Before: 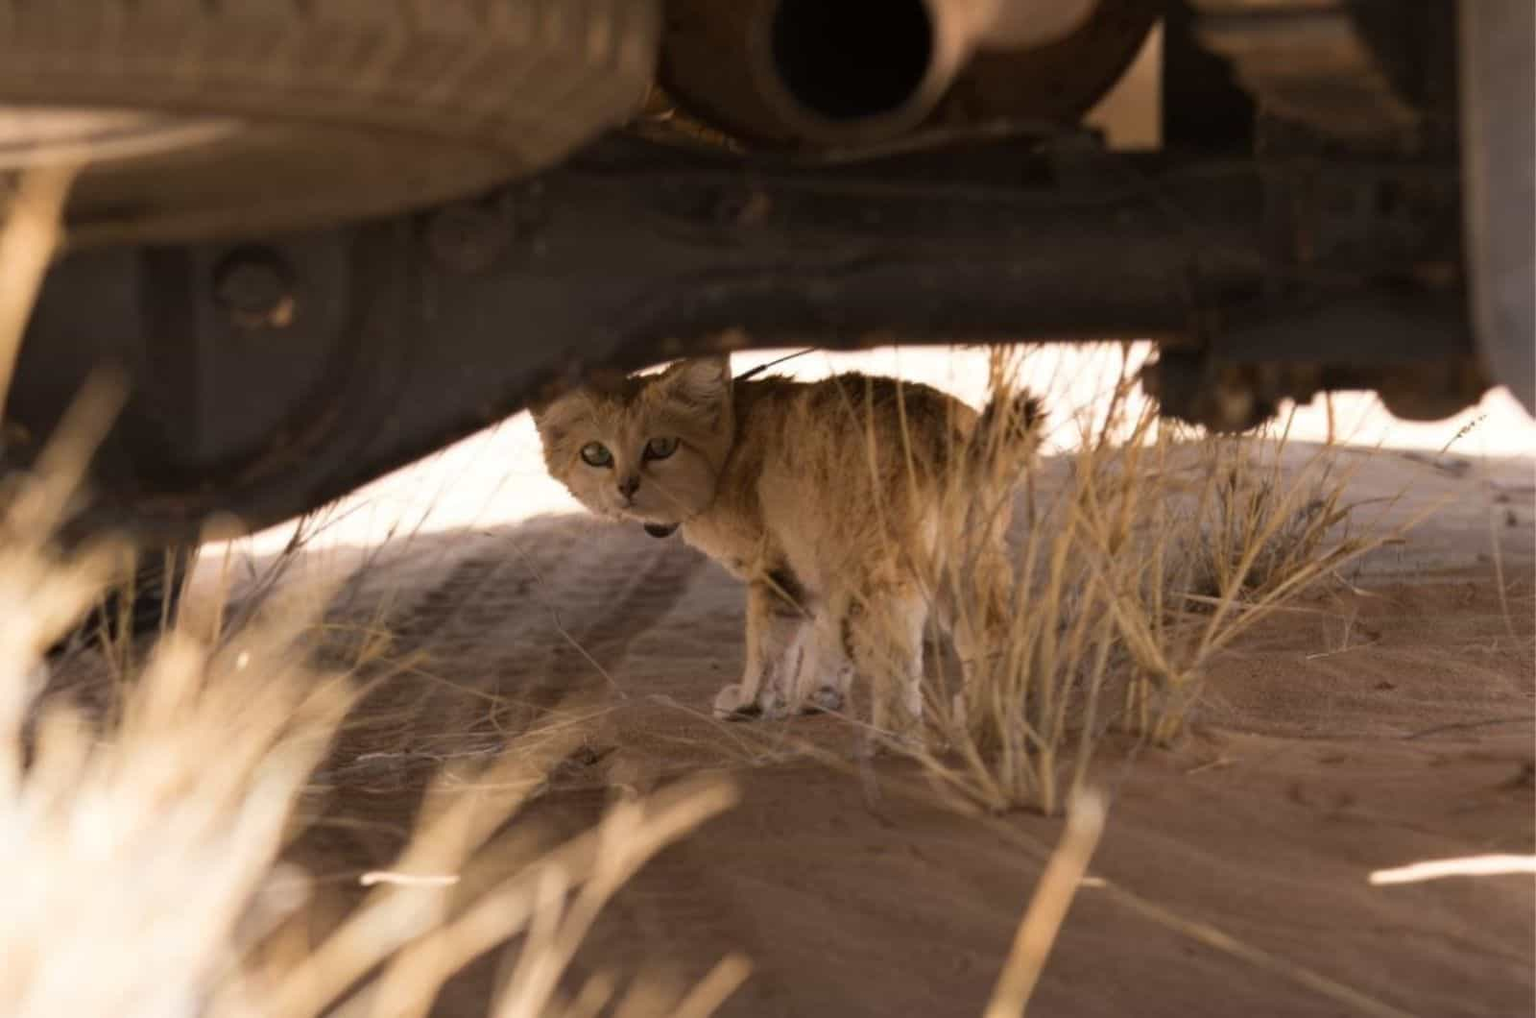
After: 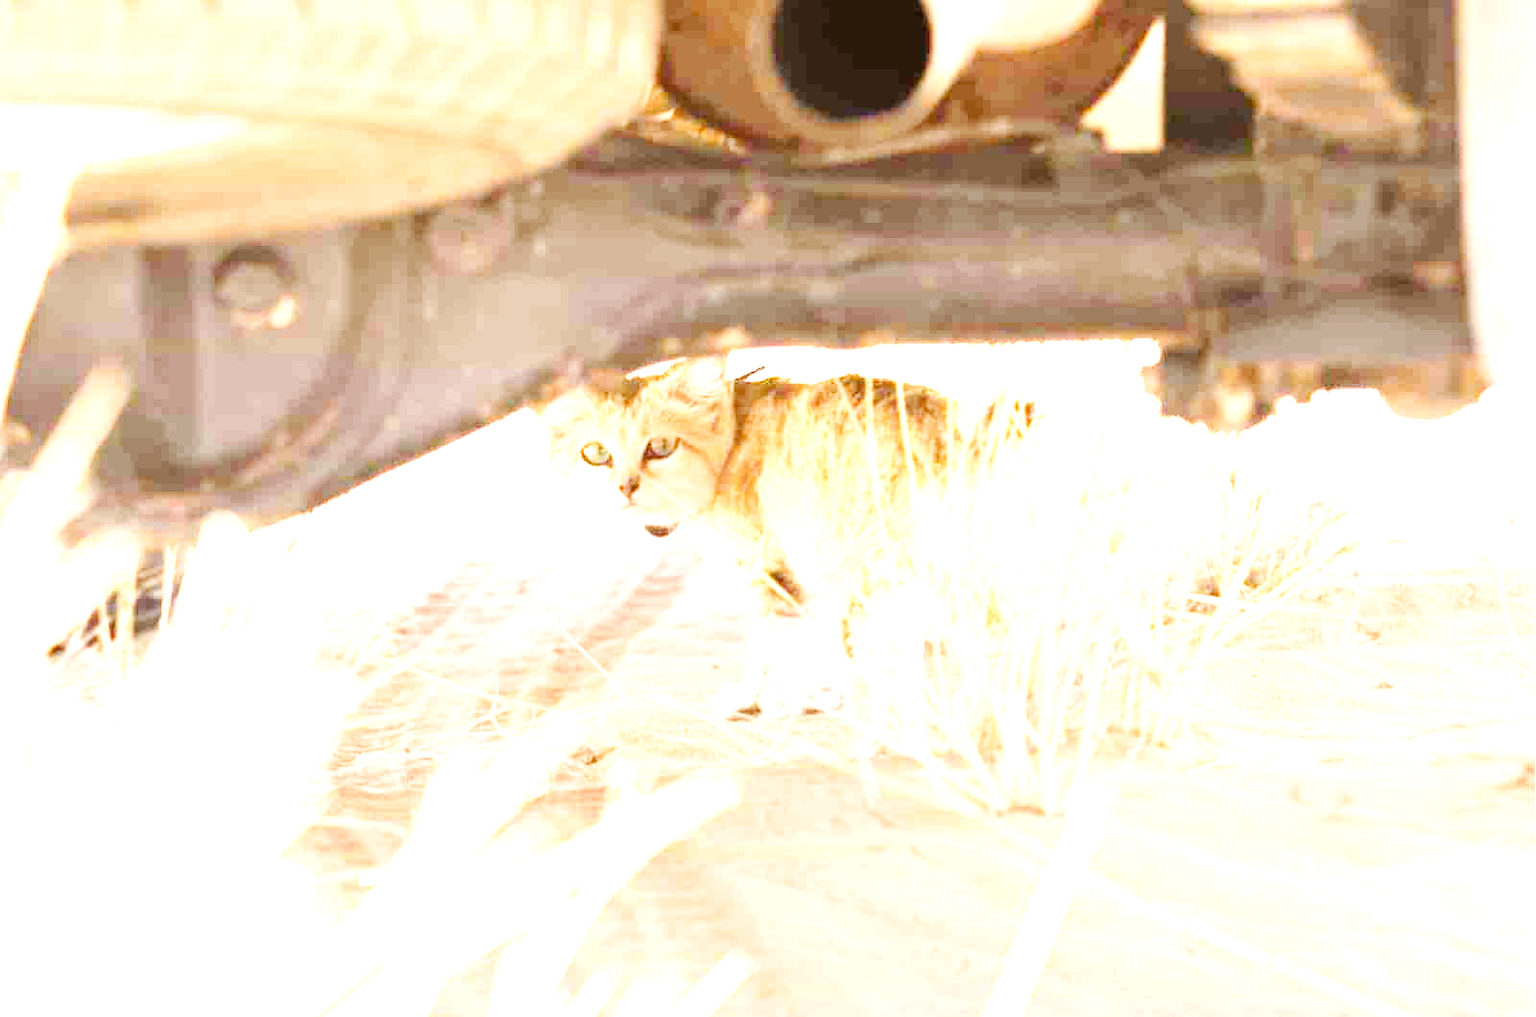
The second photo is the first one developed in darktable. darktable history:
exposure: black level correction 0, exposure 4 EV, compensate exposure bias true, compensate highlight preservation false
base curve: curves: ch0 [(0, 0) (0.036, 0.025) (0.121, 0.166) (0.206, 0.329) (0.605, 0.79) (1, 1)], preserve colors none
